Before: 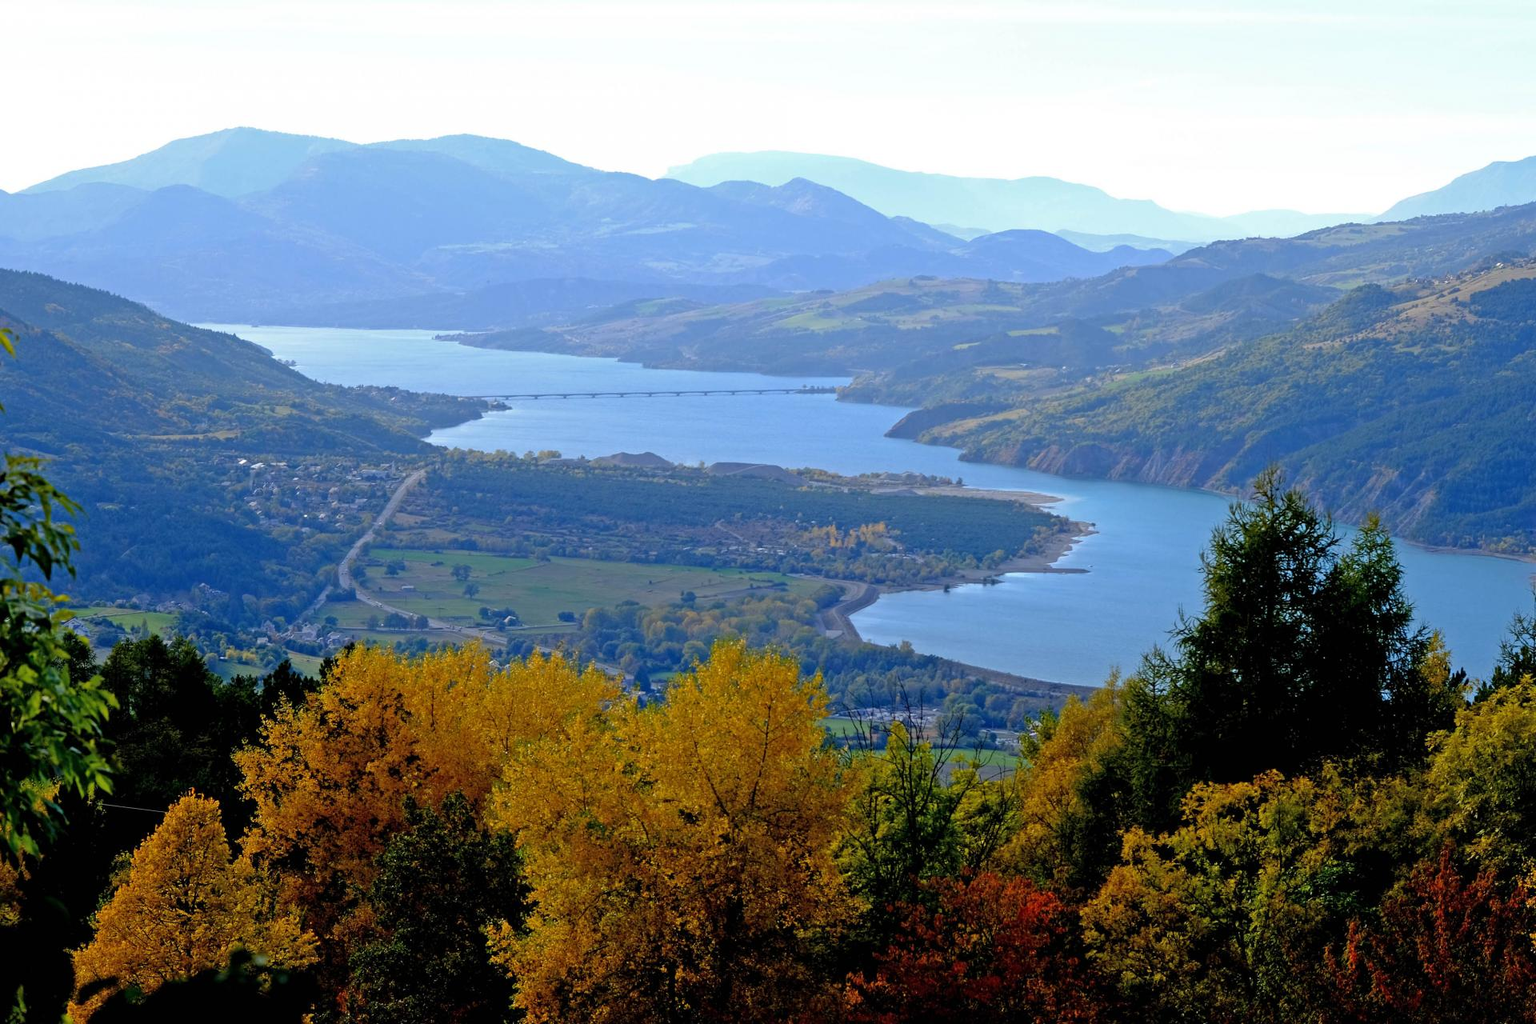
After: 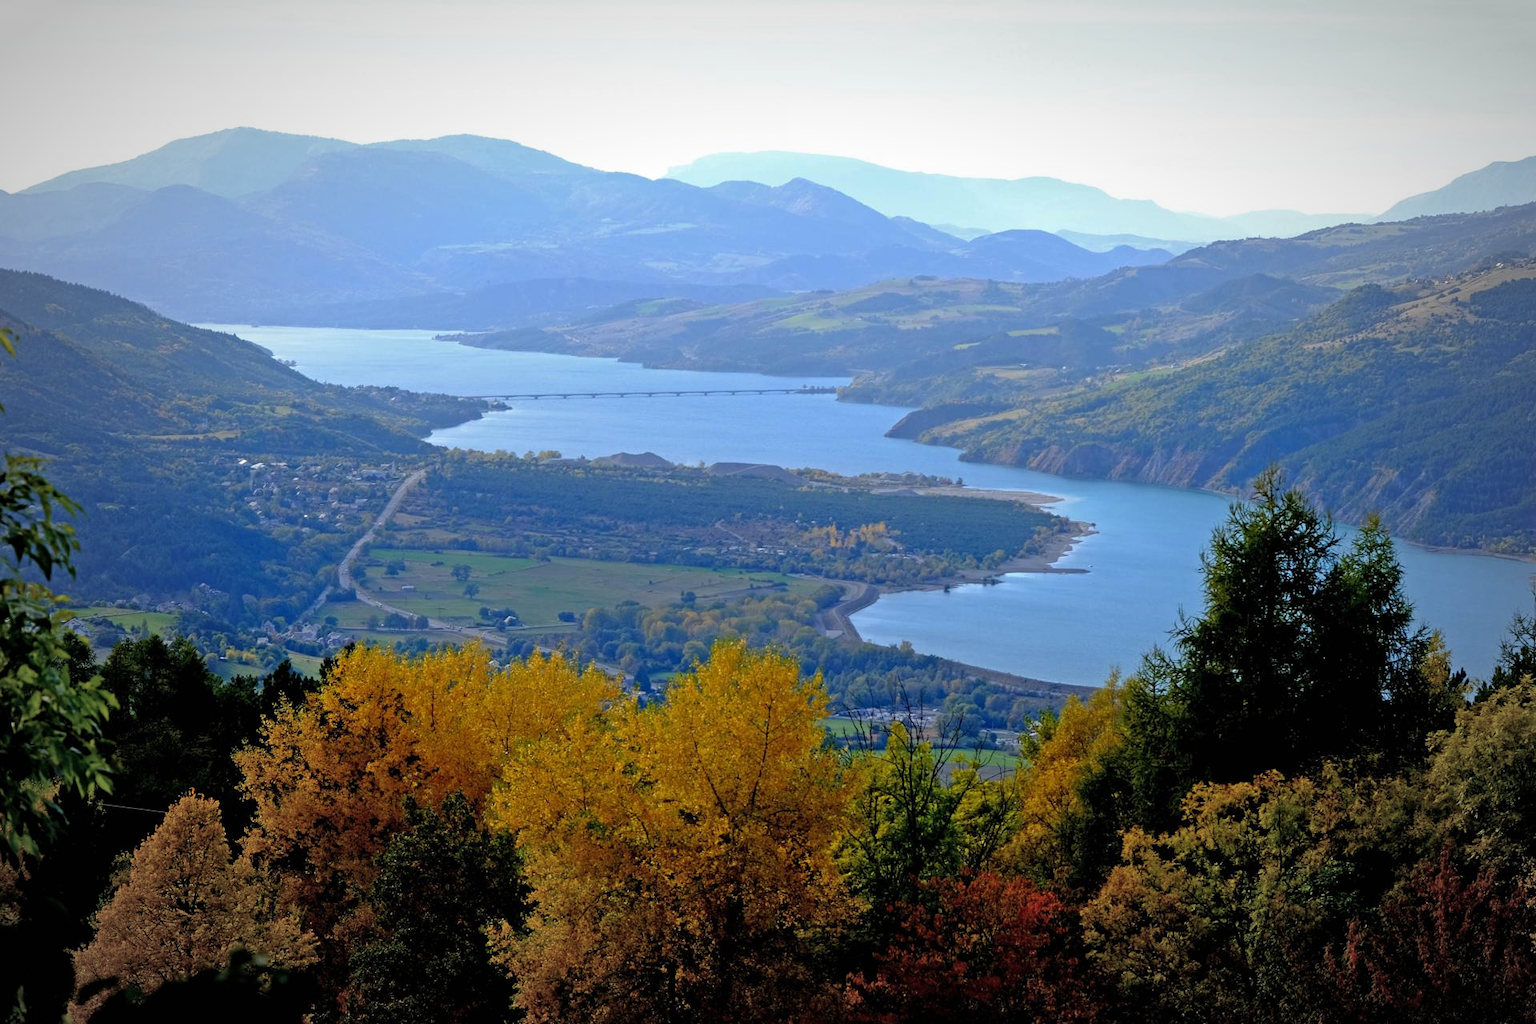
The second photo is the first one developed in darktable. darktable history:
vignetting: fall-off start 67.41%, fall-off radius 67.8%, automatic ratio true
